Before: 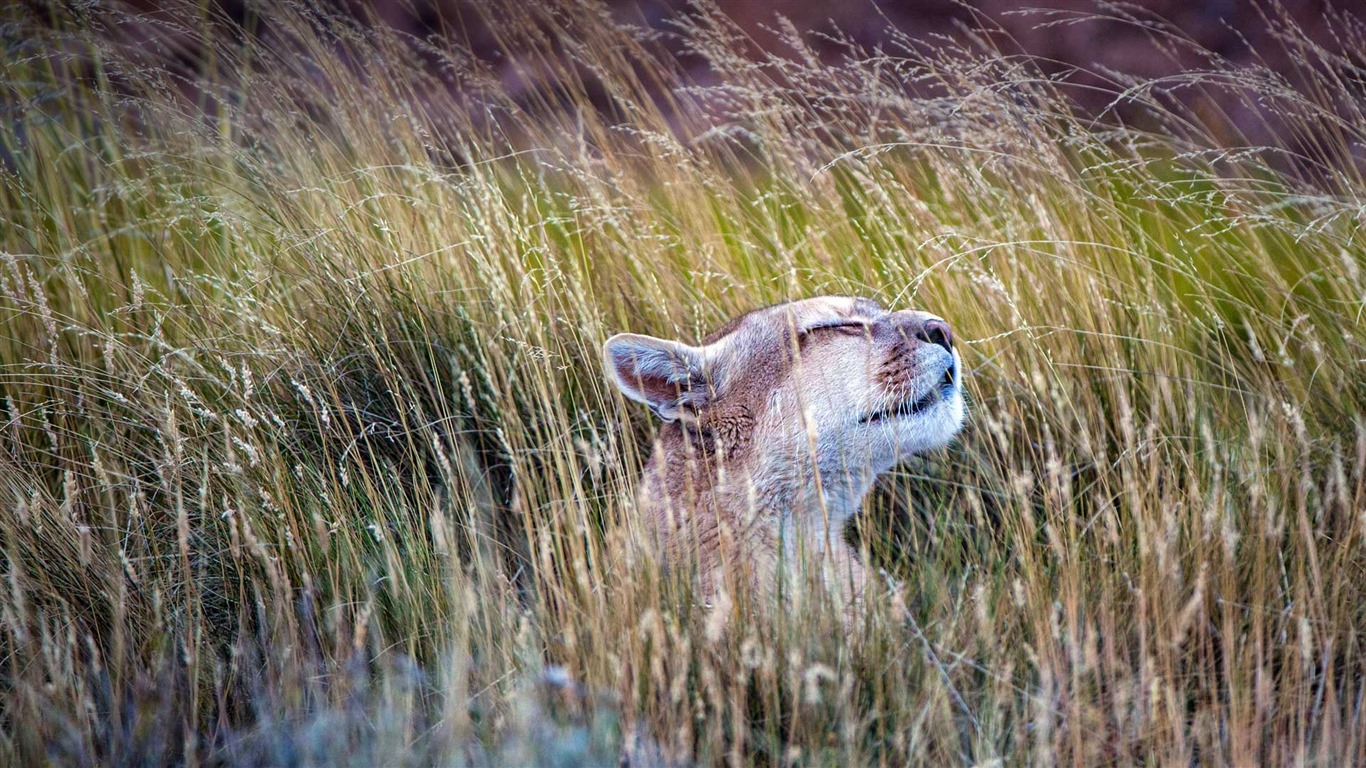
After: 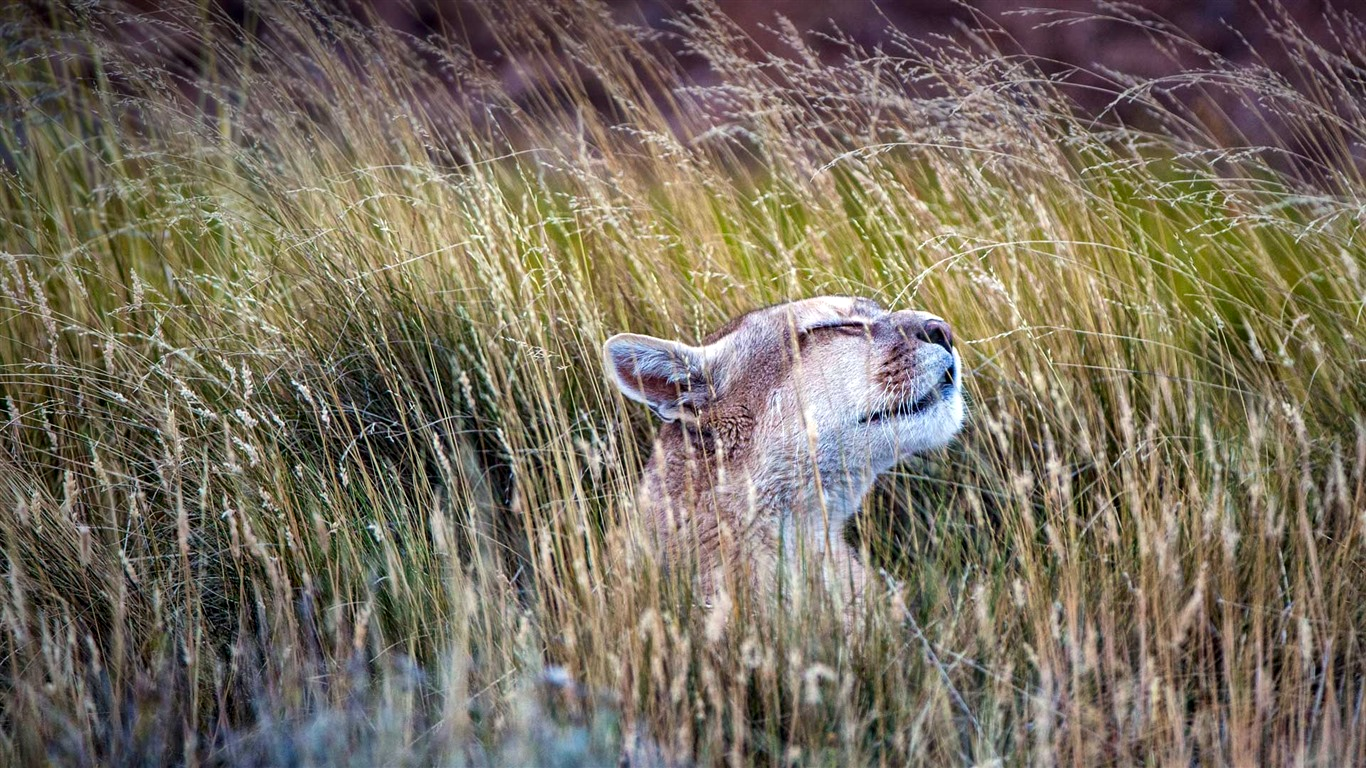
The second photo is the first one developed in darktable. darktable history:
local contrast: mode bilateral grid, contrast 20, coarseness 51, detail 130%, midtone range 0.2
